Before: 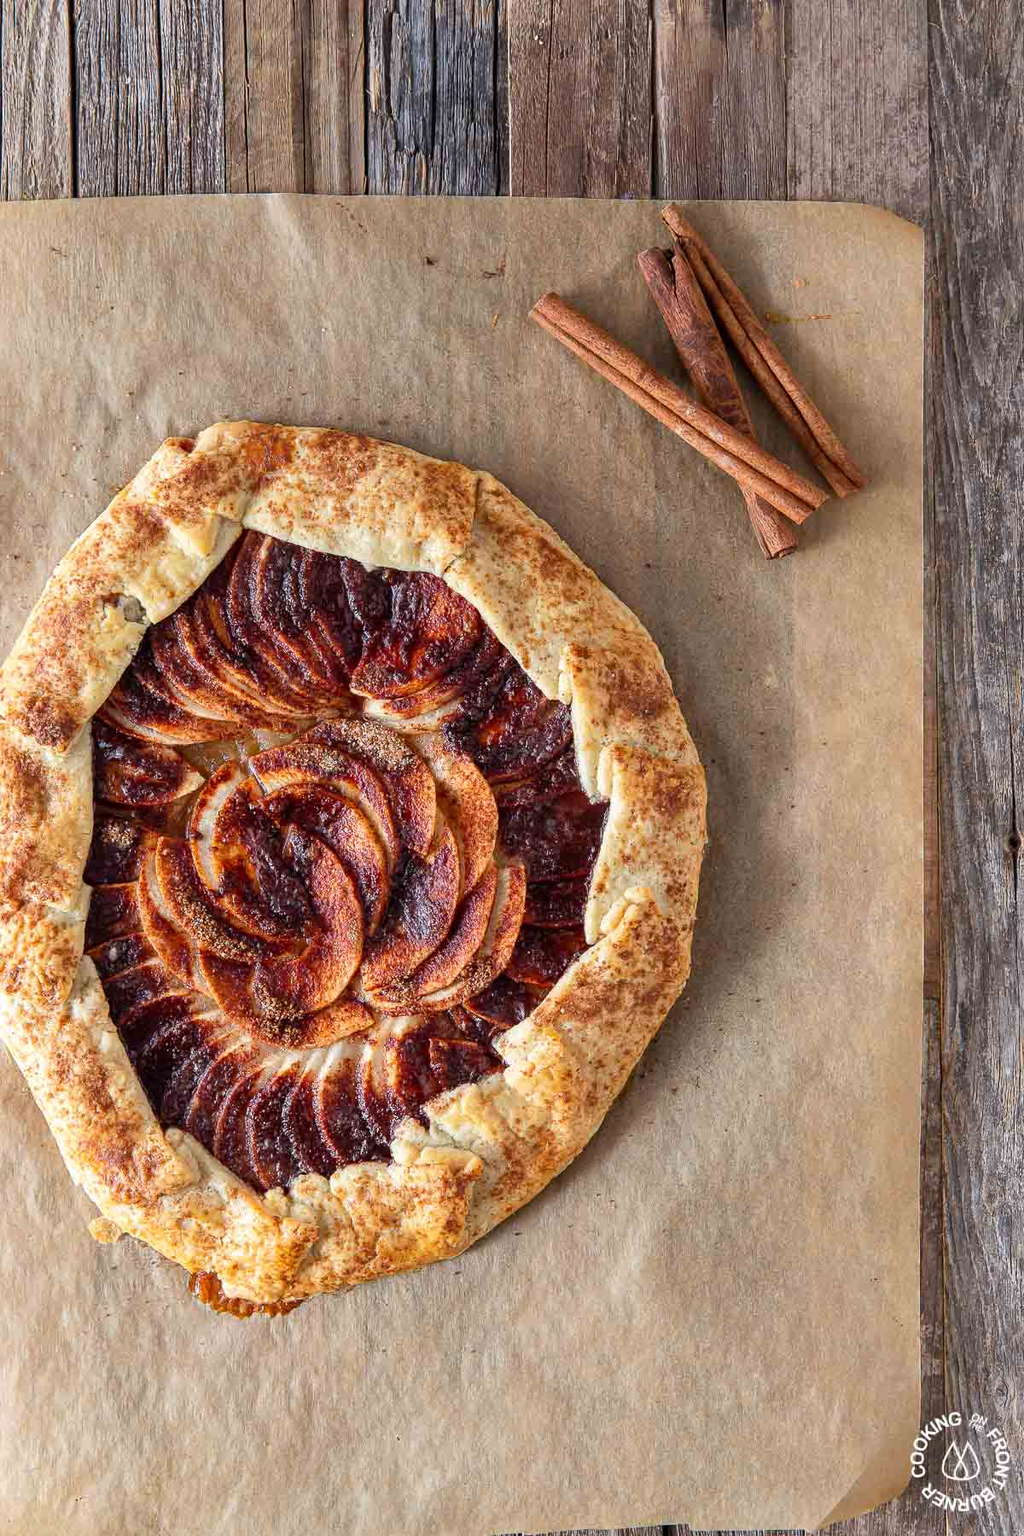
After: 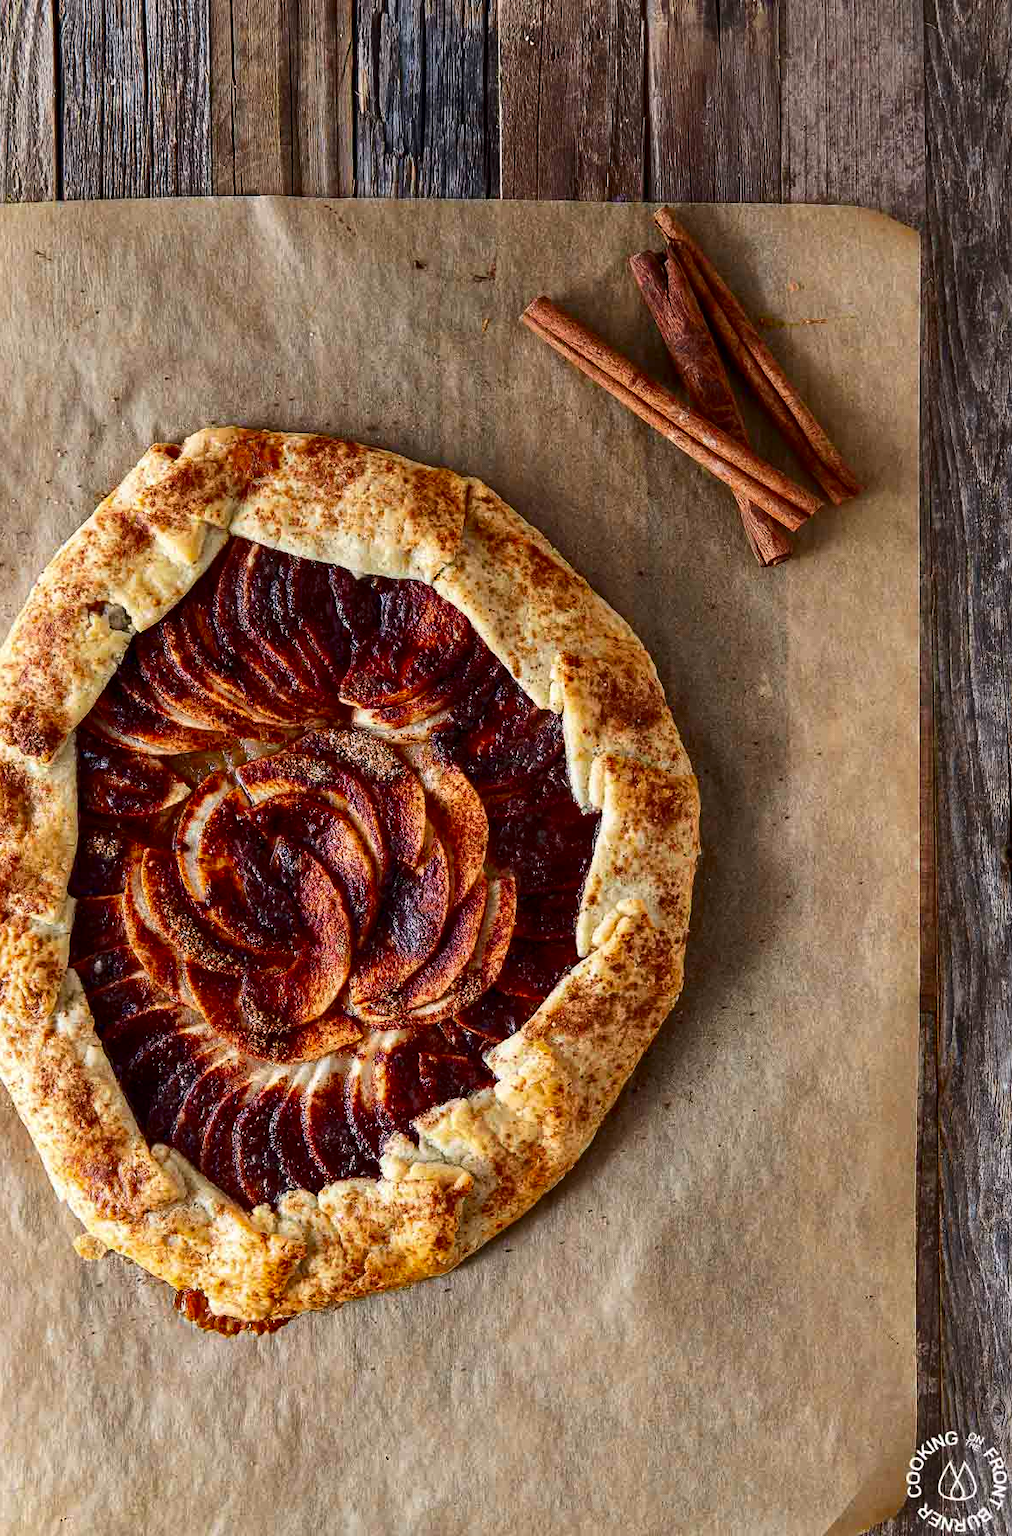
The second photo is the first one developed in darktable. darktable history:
crop and rotate: left 1.662%, right 0.704%, bottom 1.321%
contrast brightness saturation: contrast 0.131, brightness -0.233, saturation 0.147
